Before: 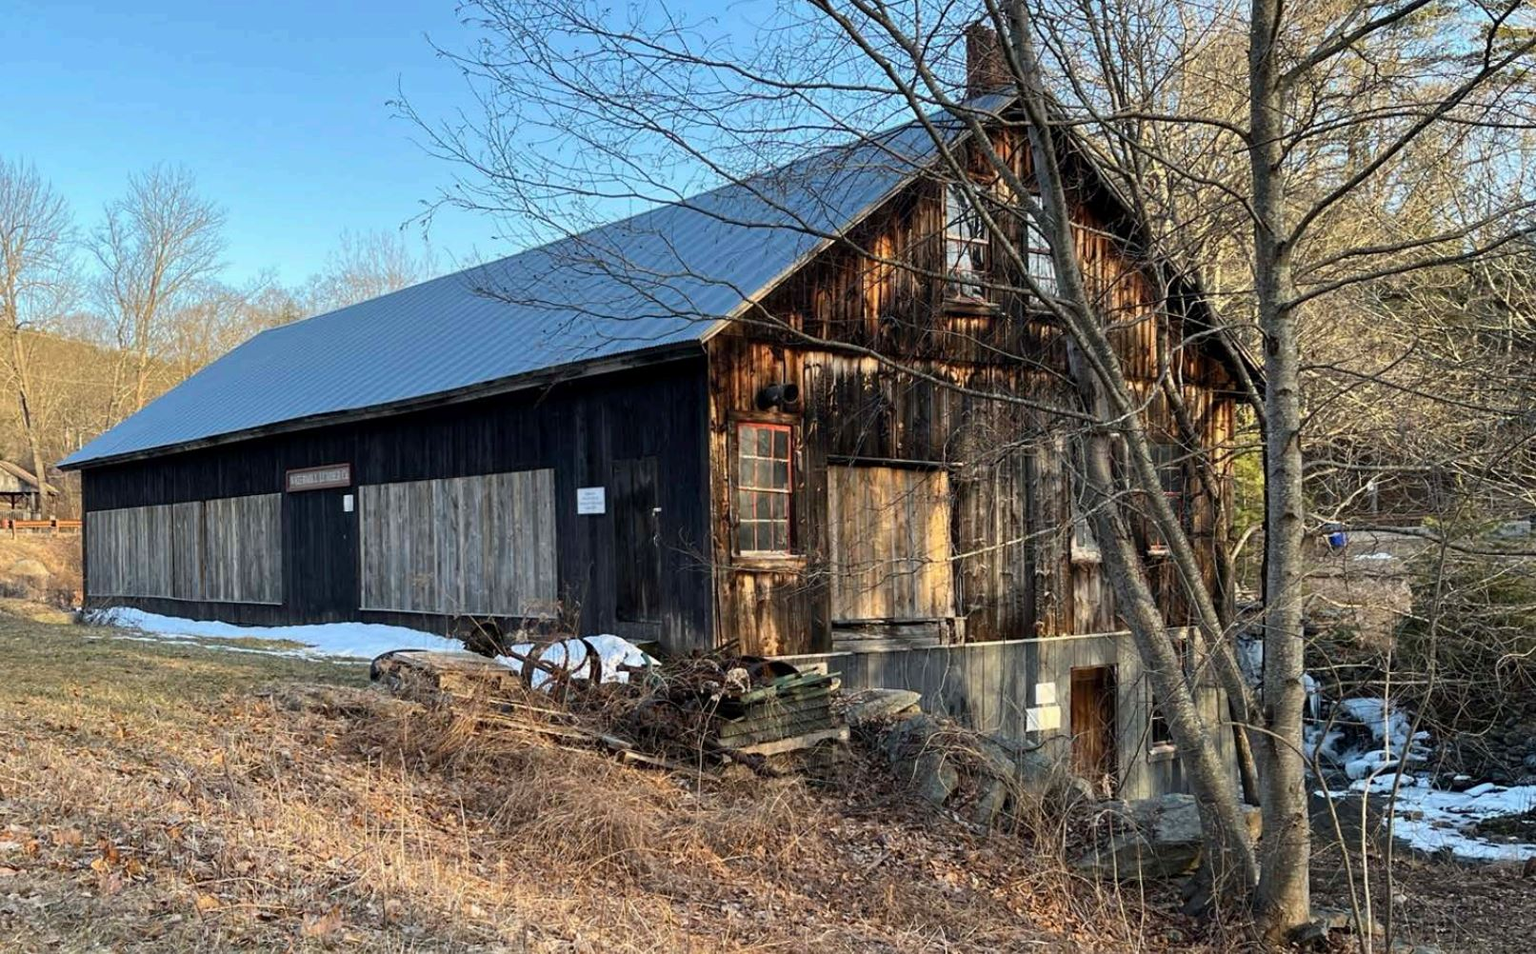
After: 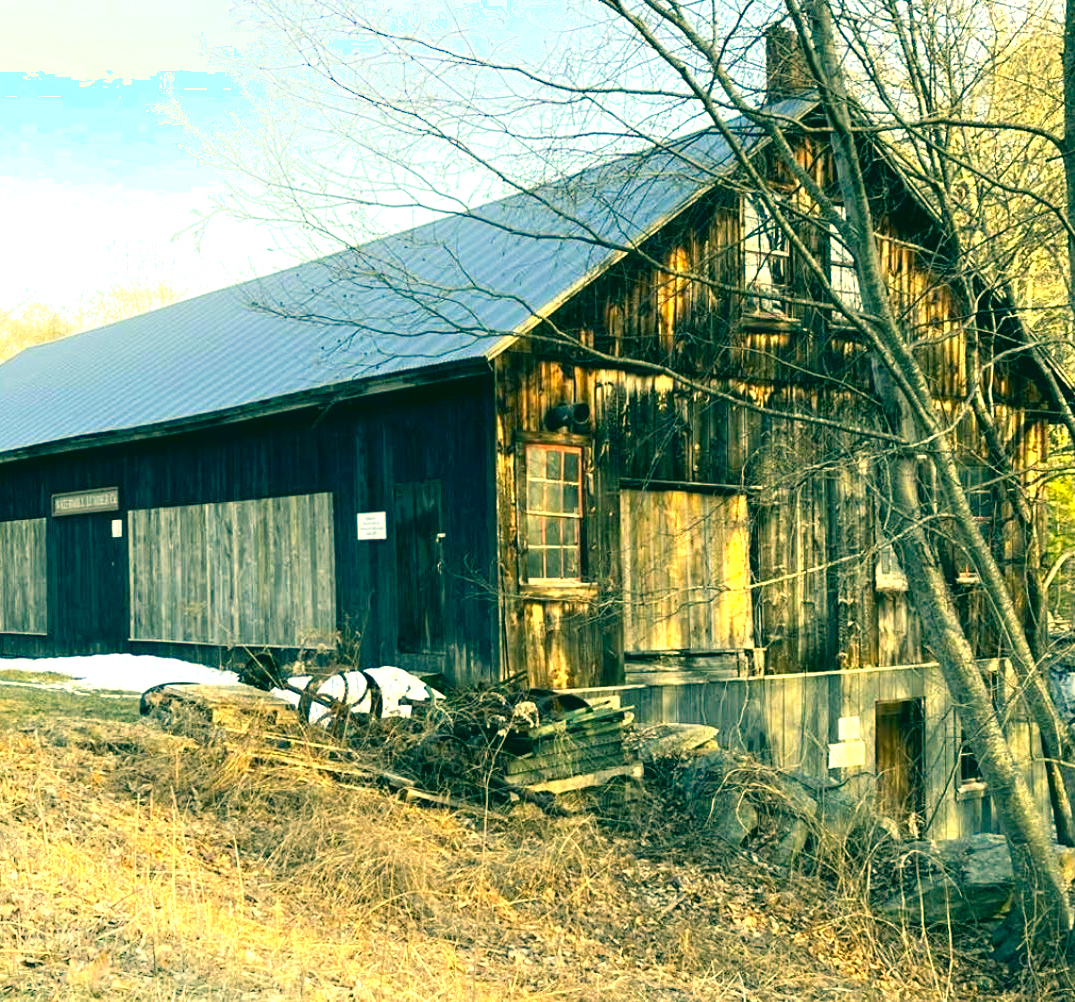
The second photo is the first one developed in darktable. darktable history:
crop and rotate: left 15.484%, right 17.848%
shadows and highlights: shadows -26.14, highlights 51.04, soften with gaussian
color correction: highlights a* 2.04, highlights b* 33.97, shadows a* -36.95, shadows b* -6.01
exposure: black level correction 0, exposure 1.1 EV, compensate highlight preservation false
